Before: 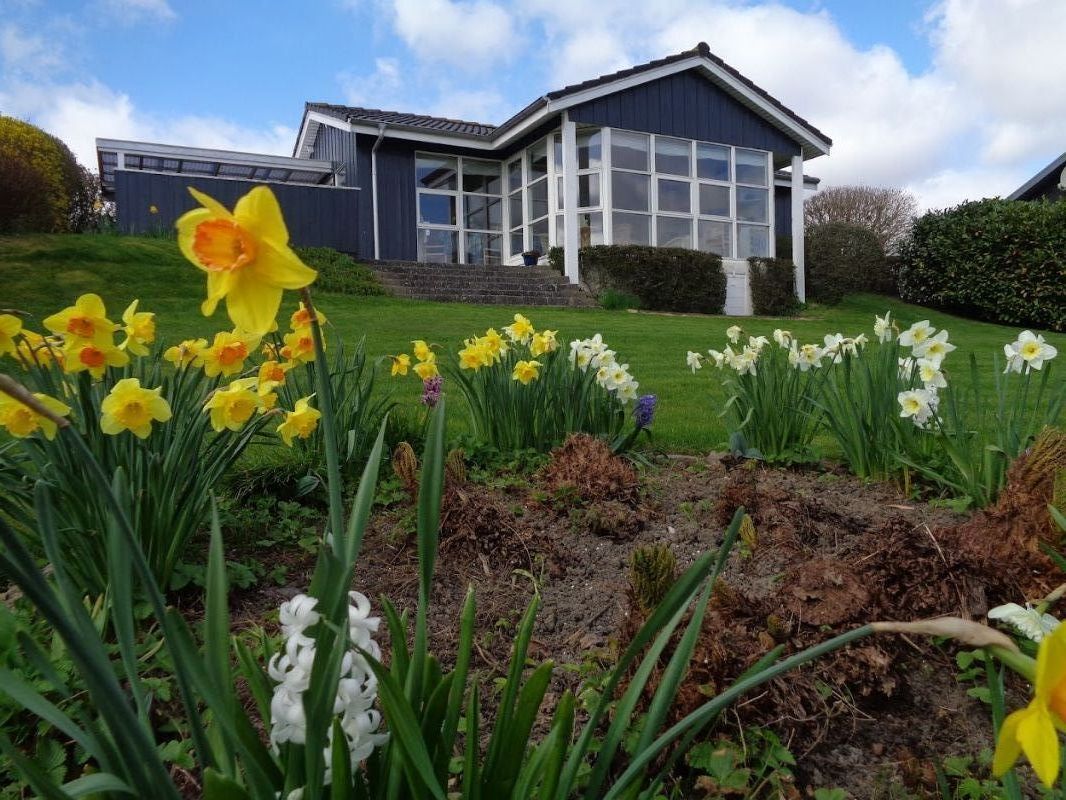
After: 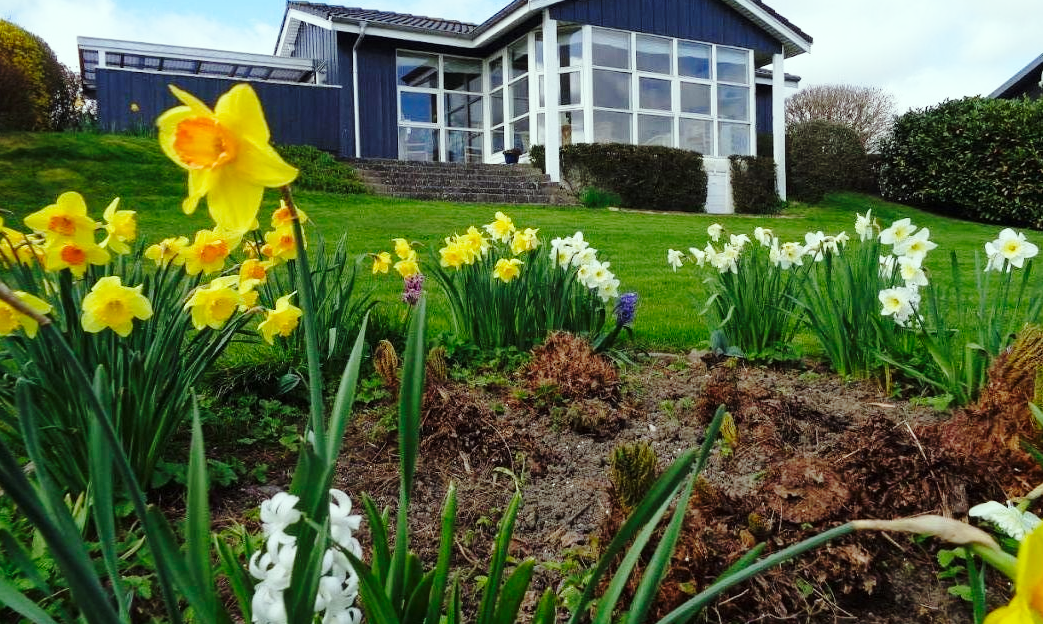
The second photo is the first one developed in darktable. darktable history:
base curve: curves: ch0 [(0, 0) (0.028, 0.03) (0.121, 0.232) (0.46, 0.748) (0.859, 0.968) (1, 1)], preserve colors none
crop and rotate: left 1.814%, top 12.854%, right 0.279%, bottom 9.07%
color correction: highlights a* -6.36, highlights b* 0.794
